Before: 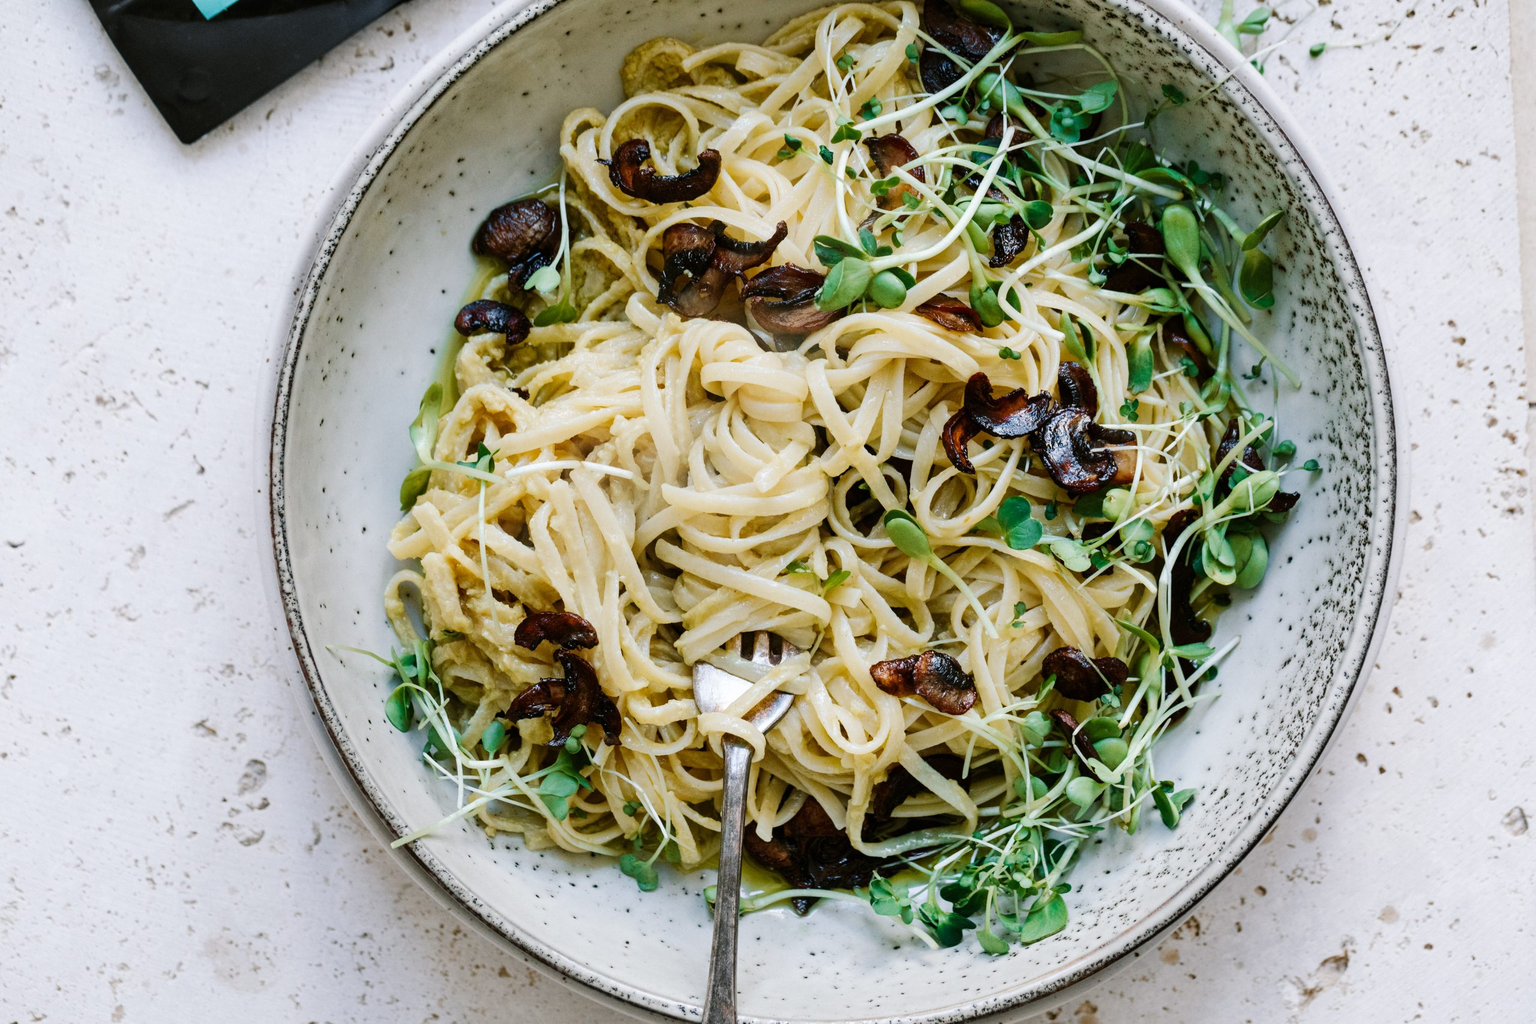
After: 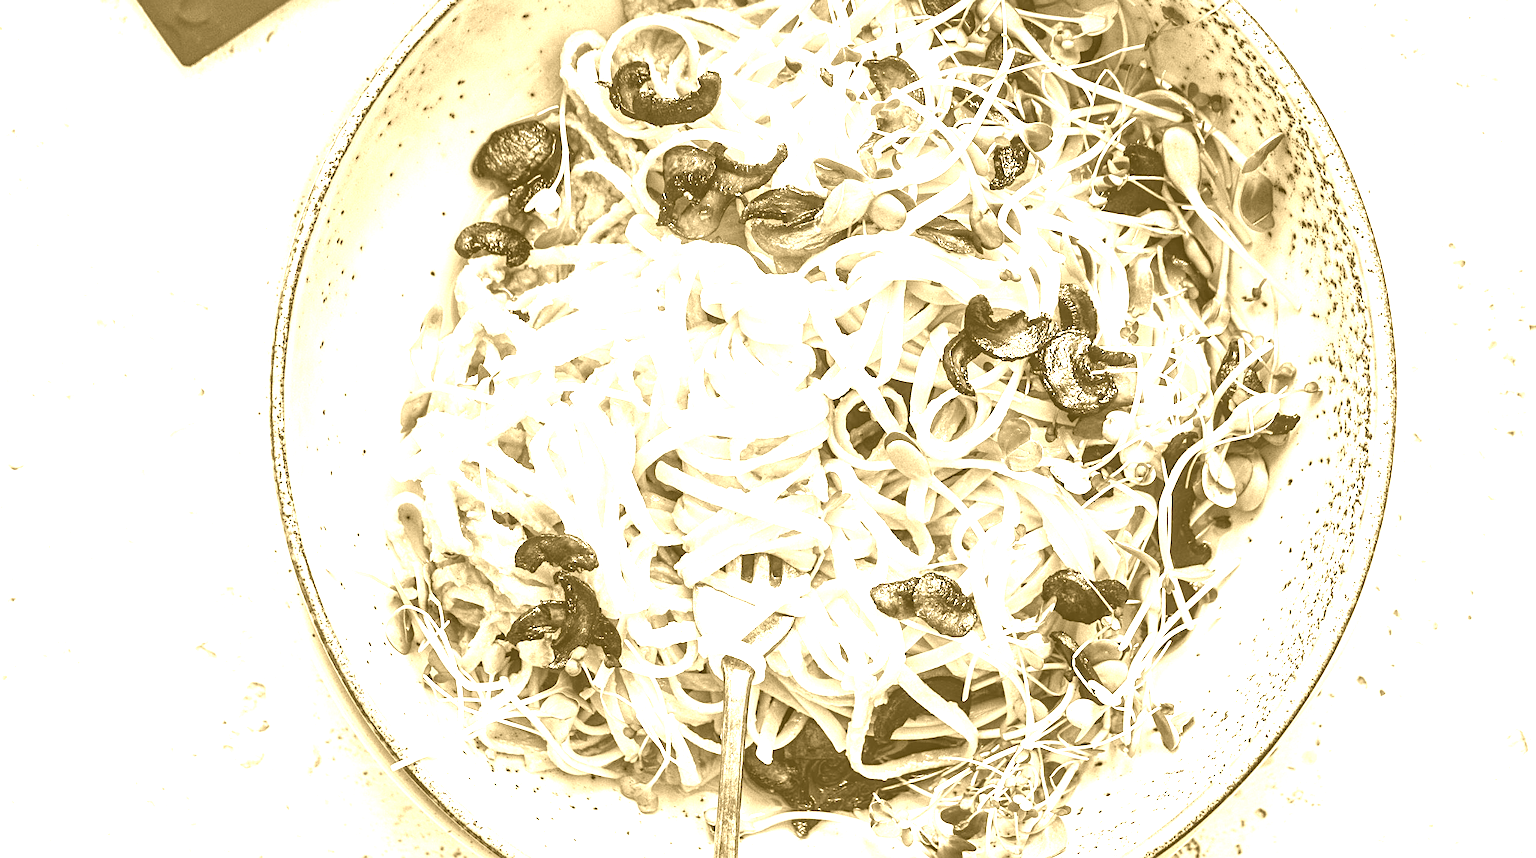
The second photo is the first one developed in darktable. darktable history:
crop: top 7.625%, bottom 8.027%
colorize: hue 36°, source mix 100%
exposure: exposure 1 EV, compensate highlight preservation false
local contrast: detail 130%
sharpen: radius 1.967
